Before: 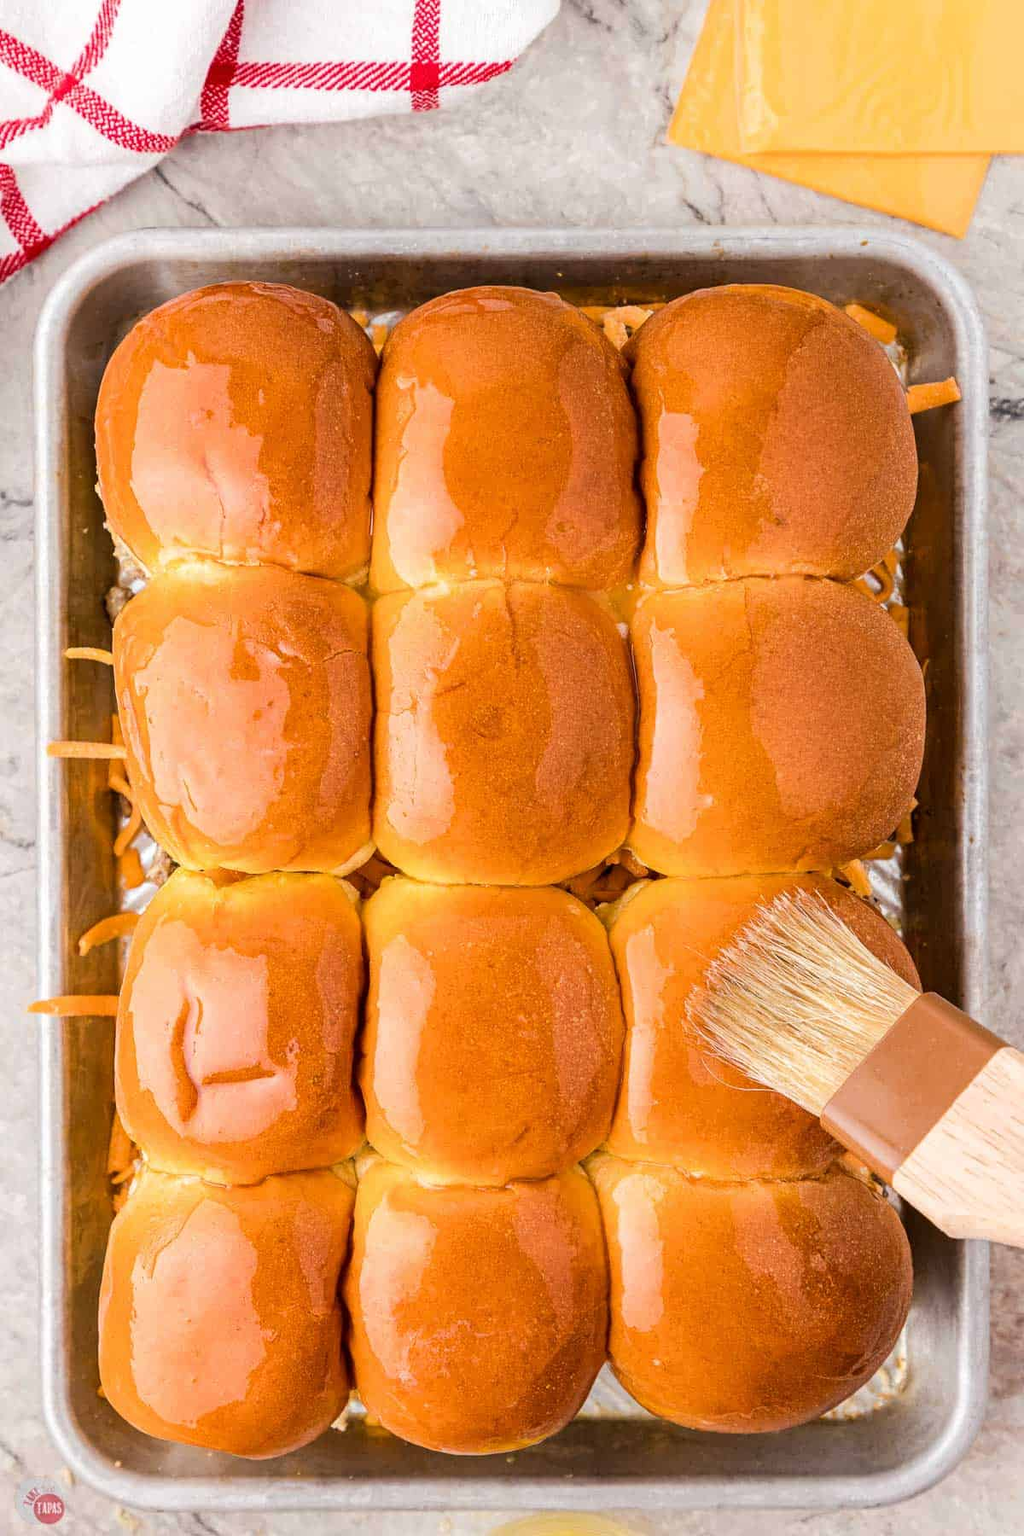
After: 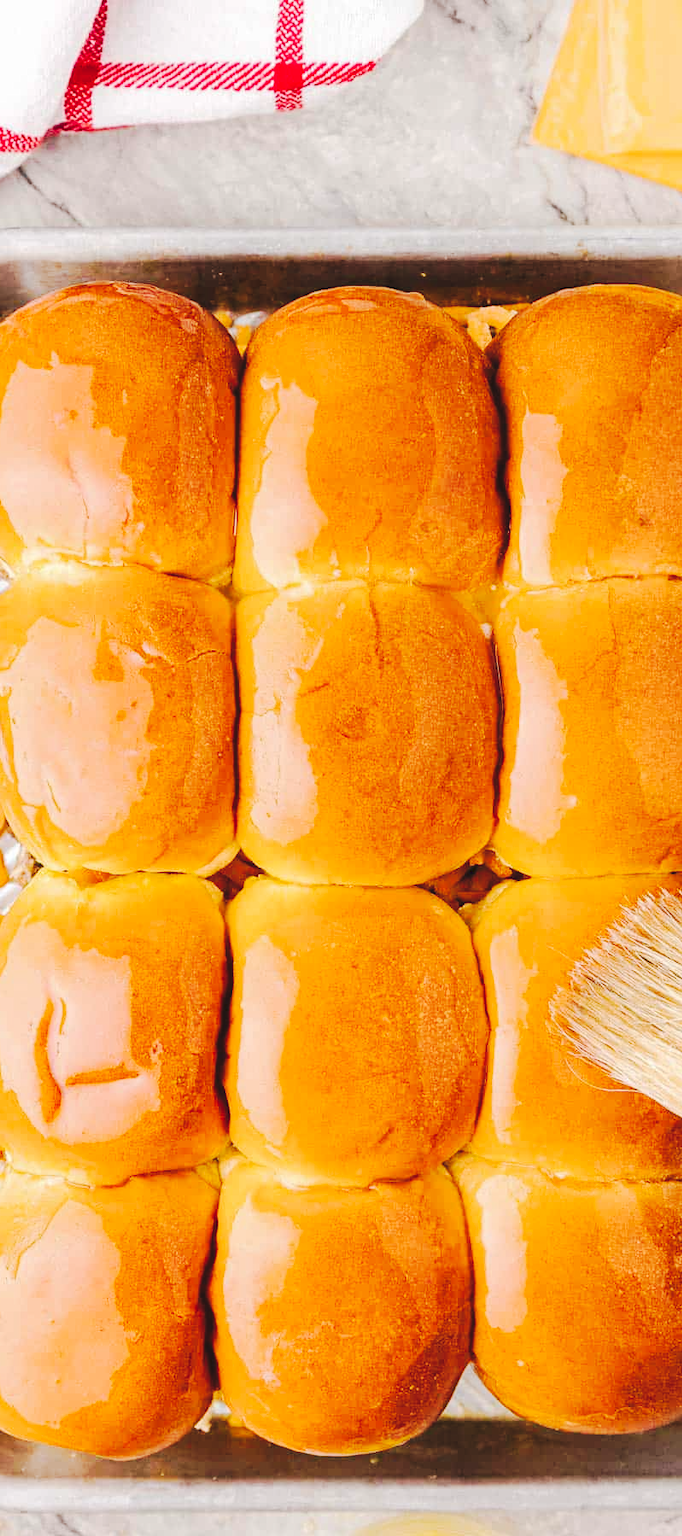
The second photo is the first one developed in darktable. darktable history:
tone curve: curves: ch0 [(0, 0) (0.003, 0.062) (0.011, 0.07) (0.025, 0.083) (0.044, 0.094) (0.069, 0.105) (0.1, 0.117) (0.136, 0.136) (0.177, 0.164) (0.224, 0.201) (0.277, 0.256) (0.335, 0.335) (0.399, 0.424) (0.468, 0.529) (0.543, 0.641) (0.623, 0.725) (0.709, 0.787) (0.801, 0.849) (0.898, 0.917) (1, 1)], preserve colors none
crop and rotate: left 13.374%, right 20.036%
